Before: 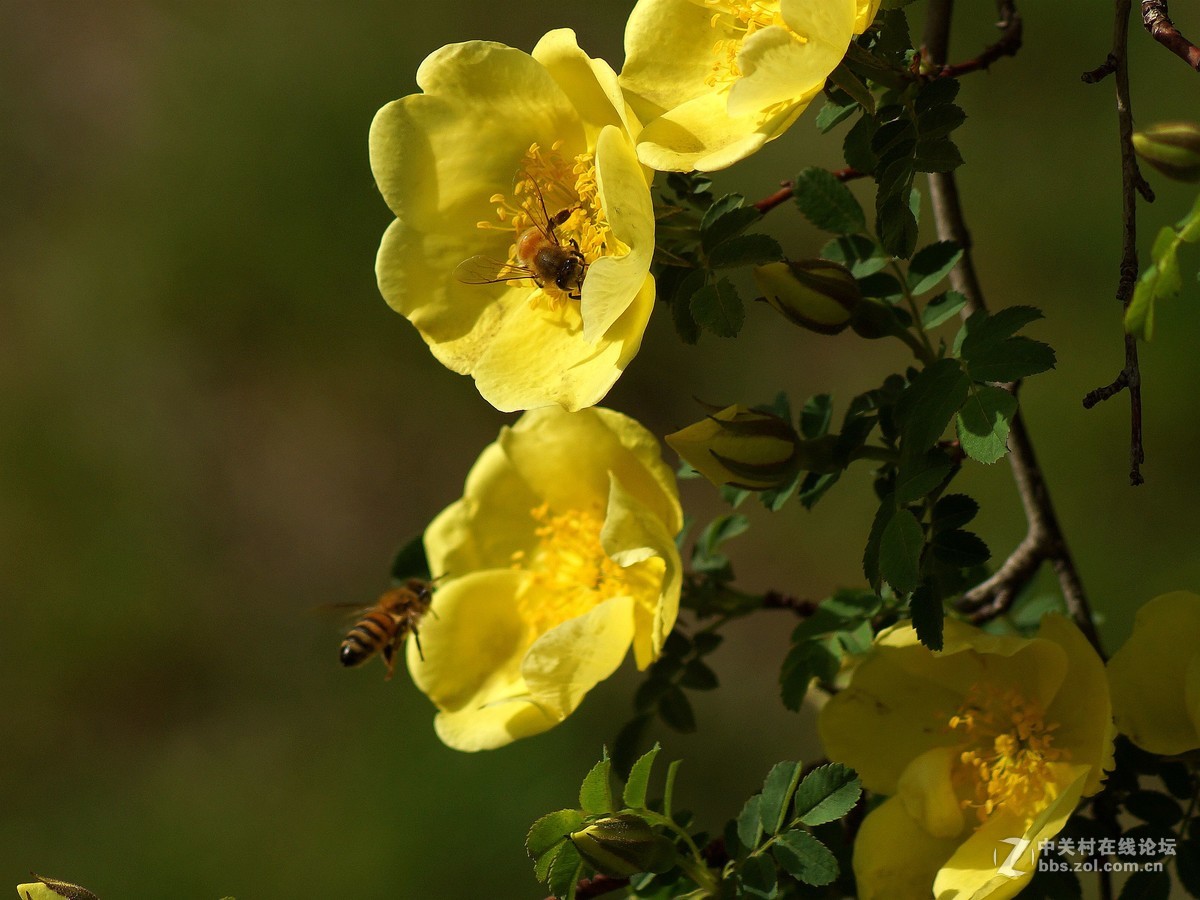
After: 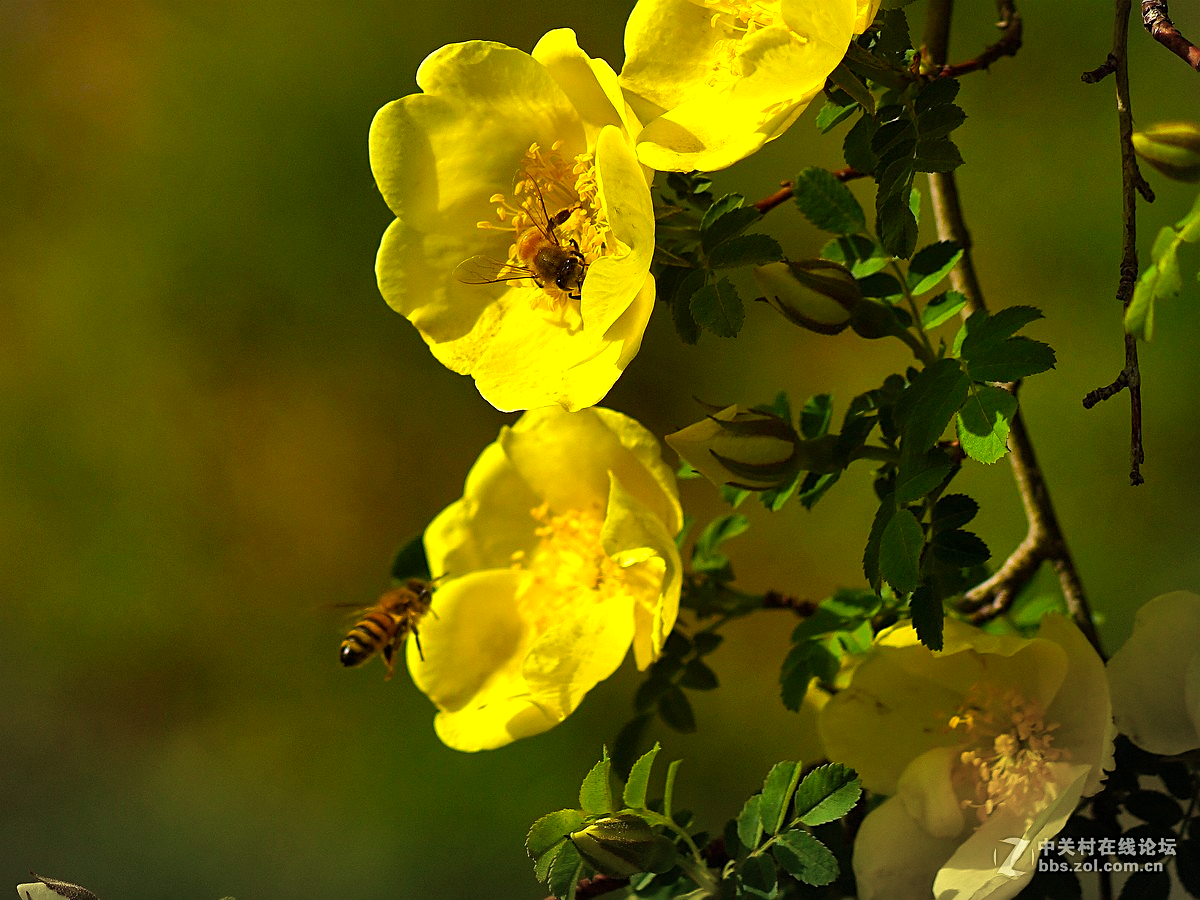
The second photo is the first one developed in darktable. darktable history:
sharpen: on, module defaults
color balance rgb: linear chroma grading › global chroma 9.678%, perceptual saturation grading › global saturation 28.243%, perceptual saturation grading › mid-tones 12.682%, perceptual saturation grading › shadows 9.686%, perceptual brilliance grading › global brilliance 11.909%, global vibrance 27.369%
shadows and highlights: radius 101.51, shadows 50.64, highlights -64.16, soften with gaussian
vignetting: fall-off start 99.85%, fall-off radius 65.32%, center (-0.066, -0.317), automatic ratio true
